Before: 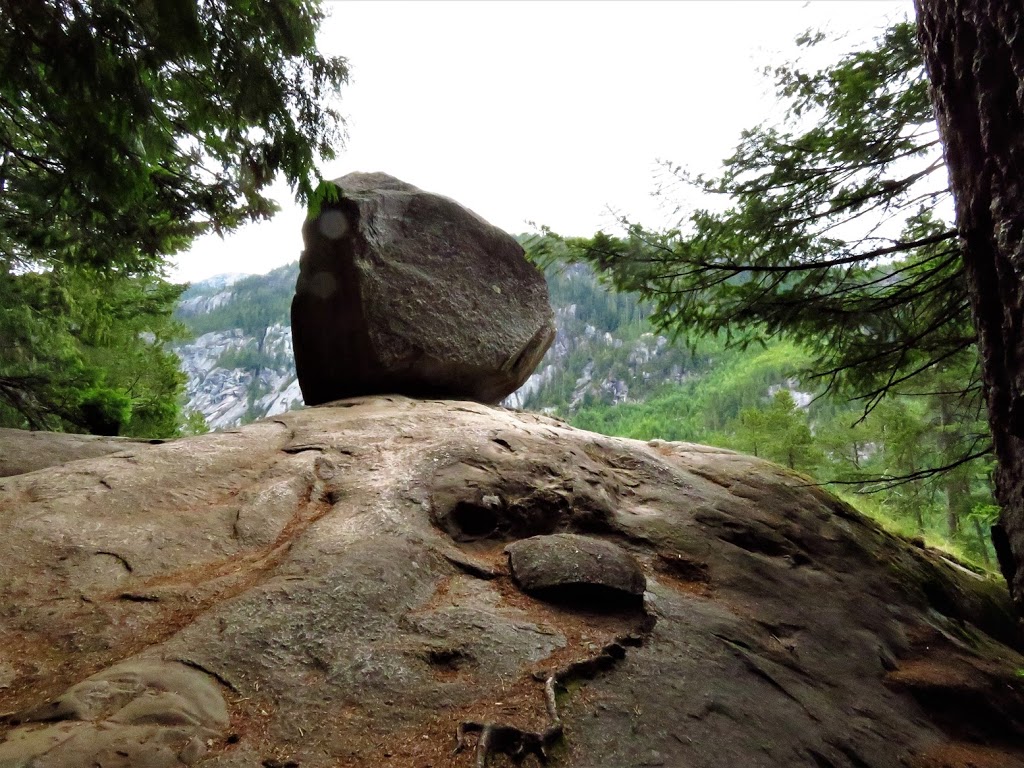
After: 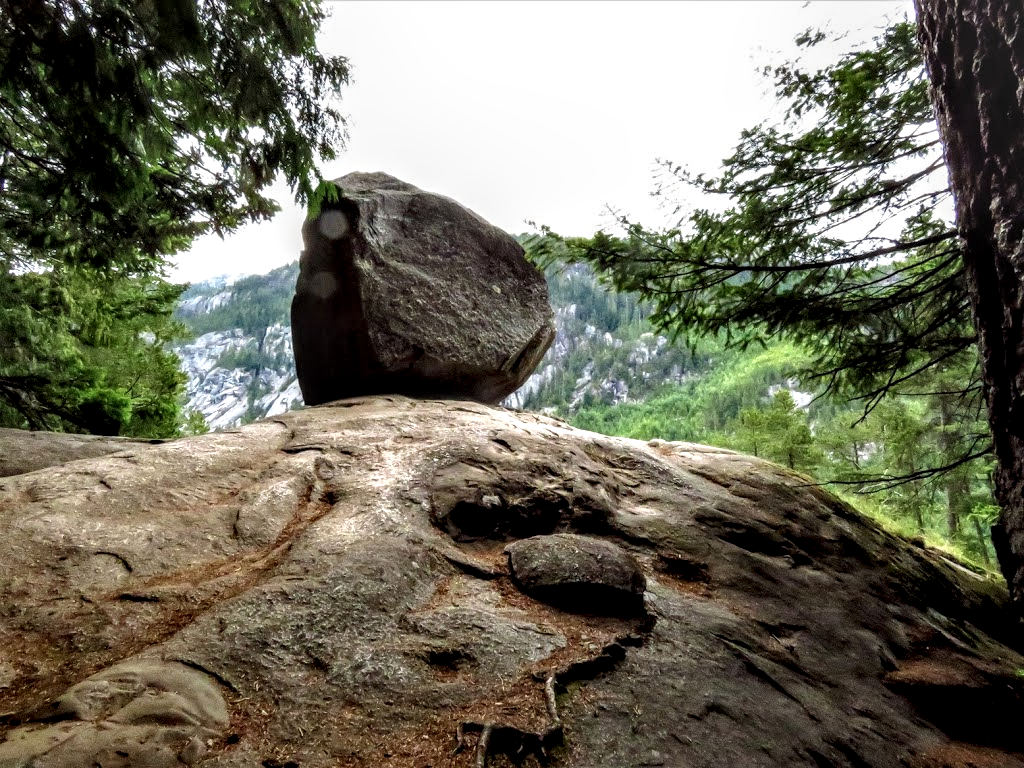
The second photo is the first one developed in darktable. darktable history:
local contrast: highlights 5%, shadows 4%, detail 181%
